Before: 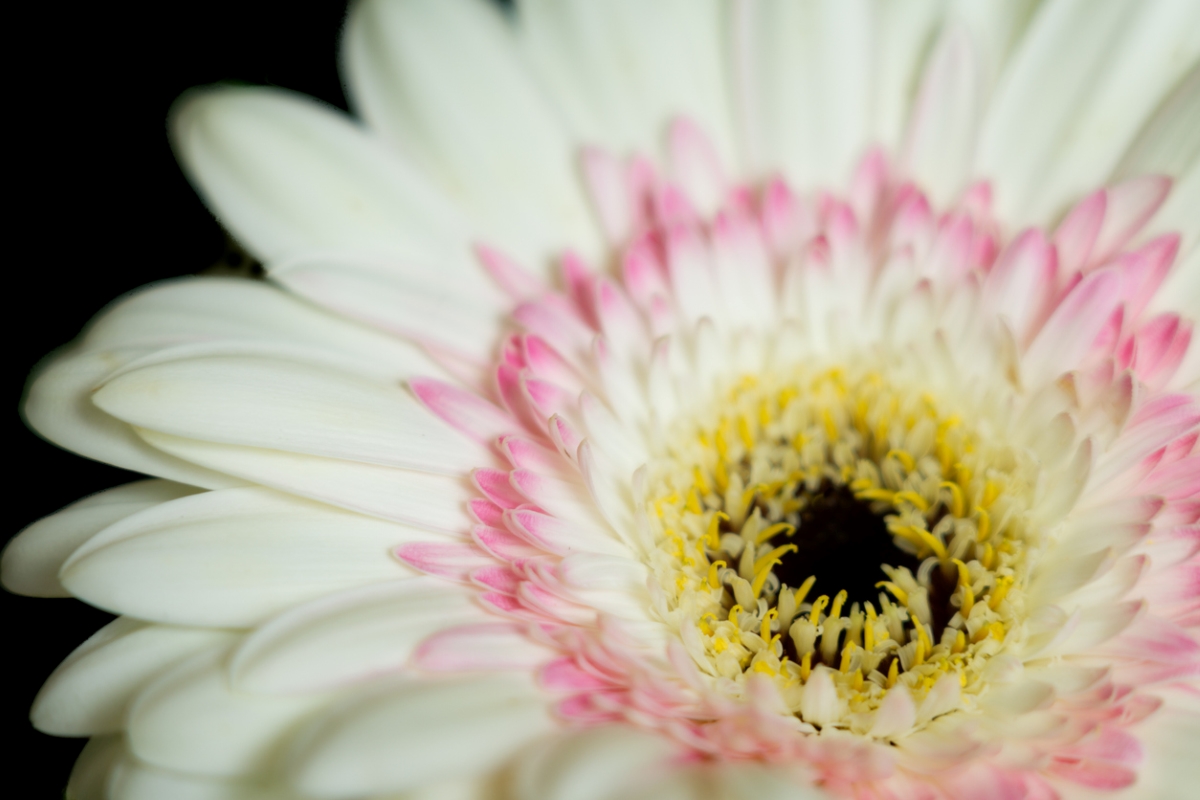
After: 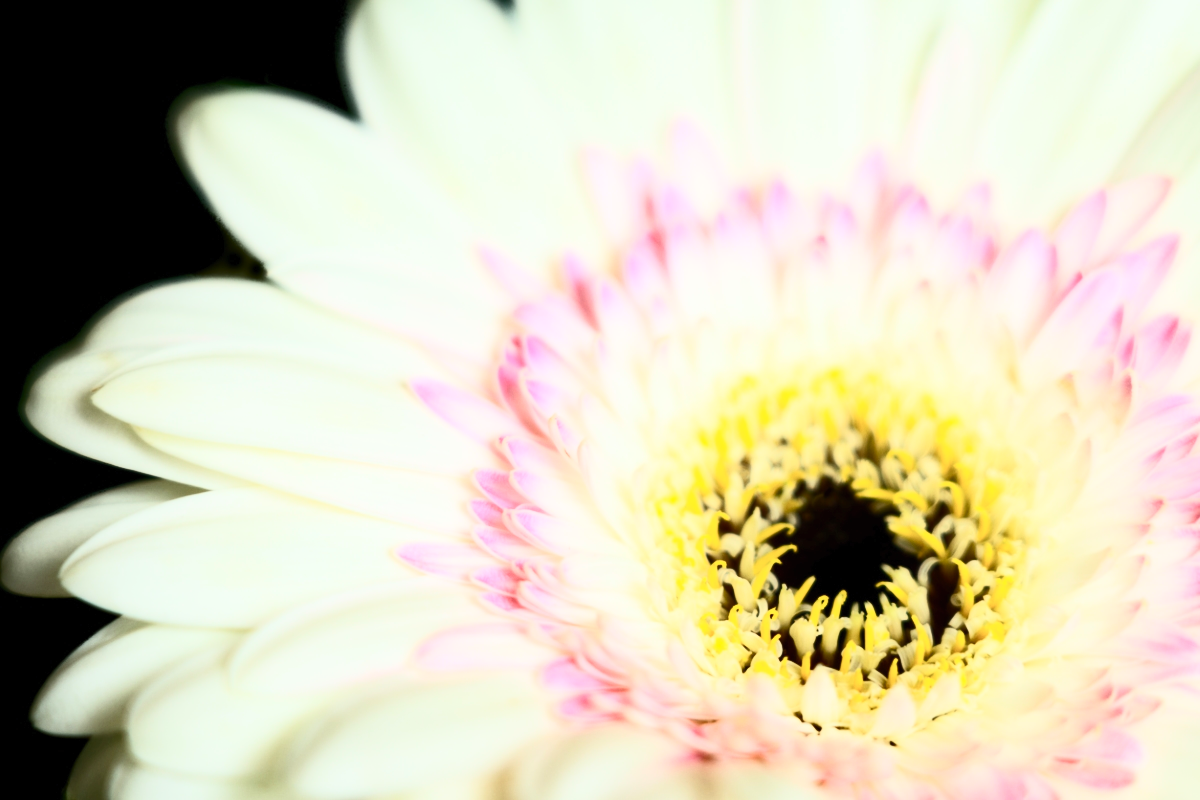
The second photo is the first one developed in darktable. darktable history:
contrast brightness saturation: contrast 0.623, brightness 0.342, saturation 0.147
